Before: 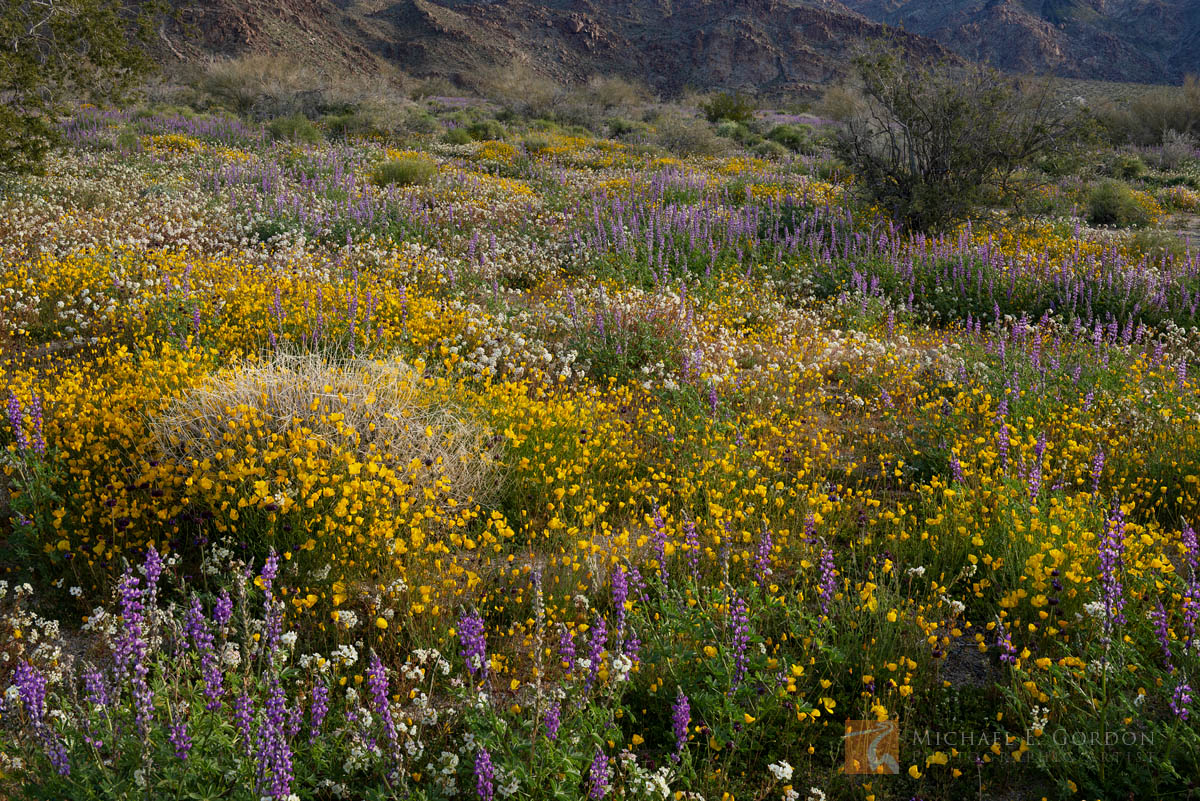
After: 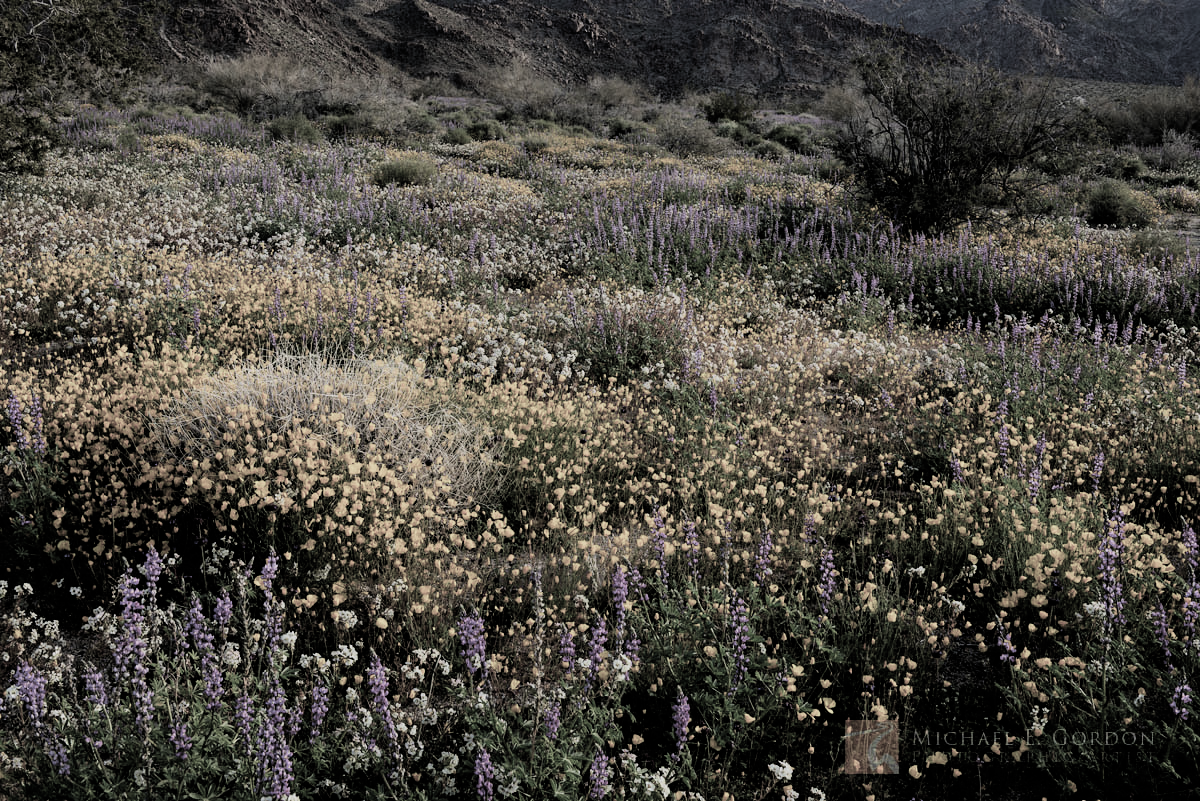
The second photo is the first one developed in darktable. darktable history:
filmic rgb: black relative exposure -5.1 EV, white relative exposure 3.98 EV, hardness 2.88, contrast 1.299, highlights saturation mix -29.19%, color science v4 (2020)
